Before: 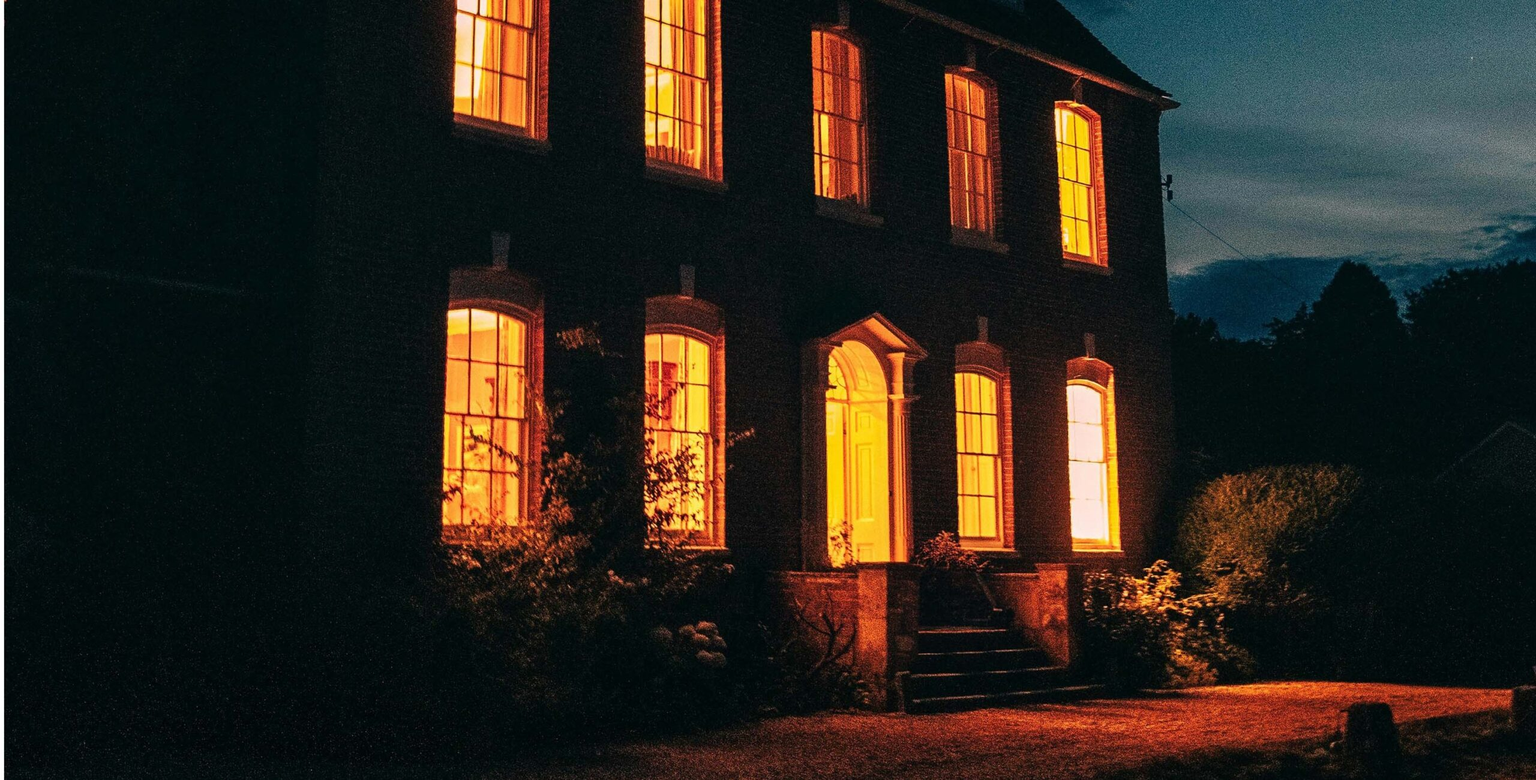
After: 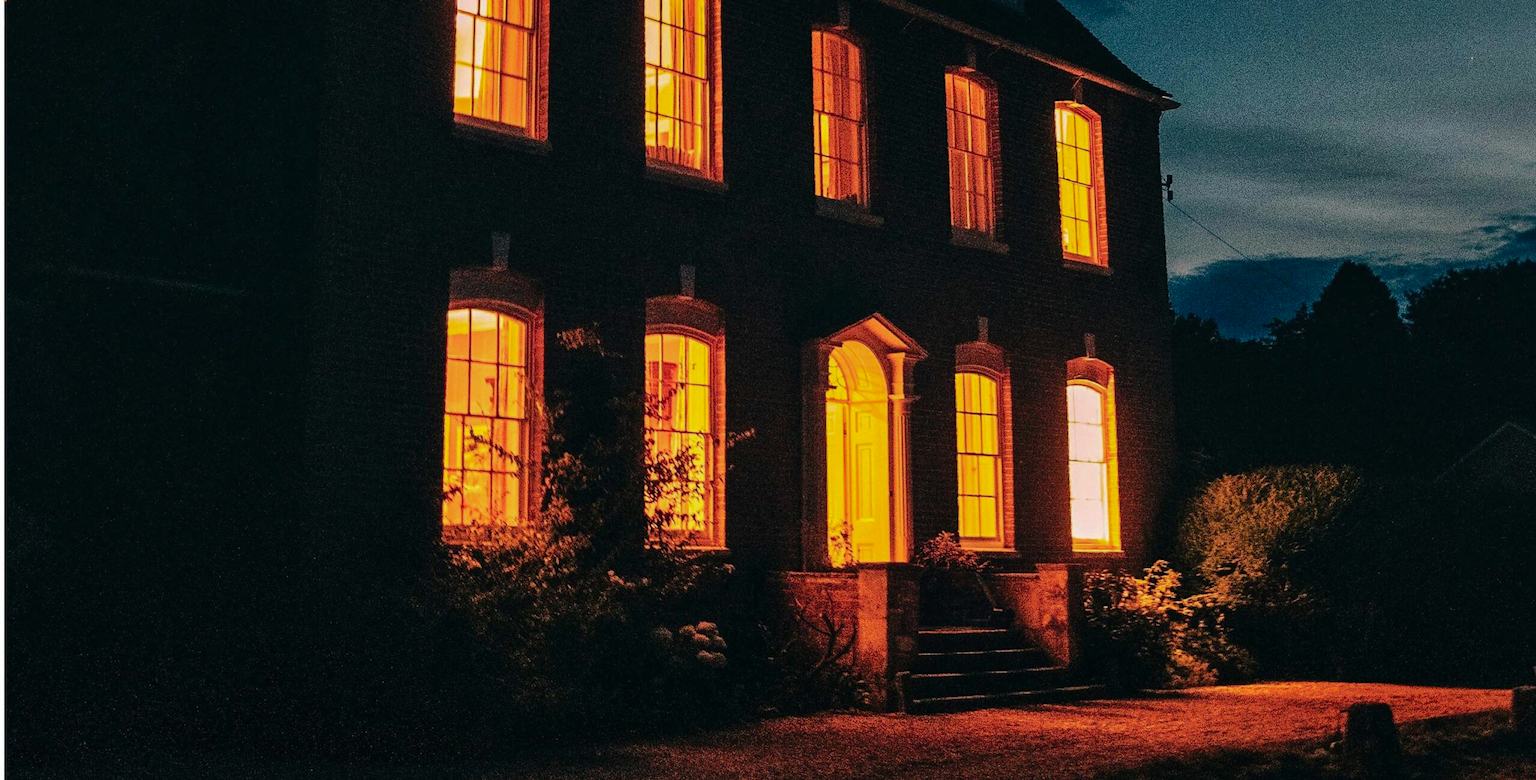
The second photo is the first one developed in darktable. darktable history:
base curve: curves: ch0 [(0, 0) (0.073, 0.04) (0.157, 0.139) (0.492, 0.492) (0.758, 0.758) (1, 1)]
shadows and highlights: on, module defaults
